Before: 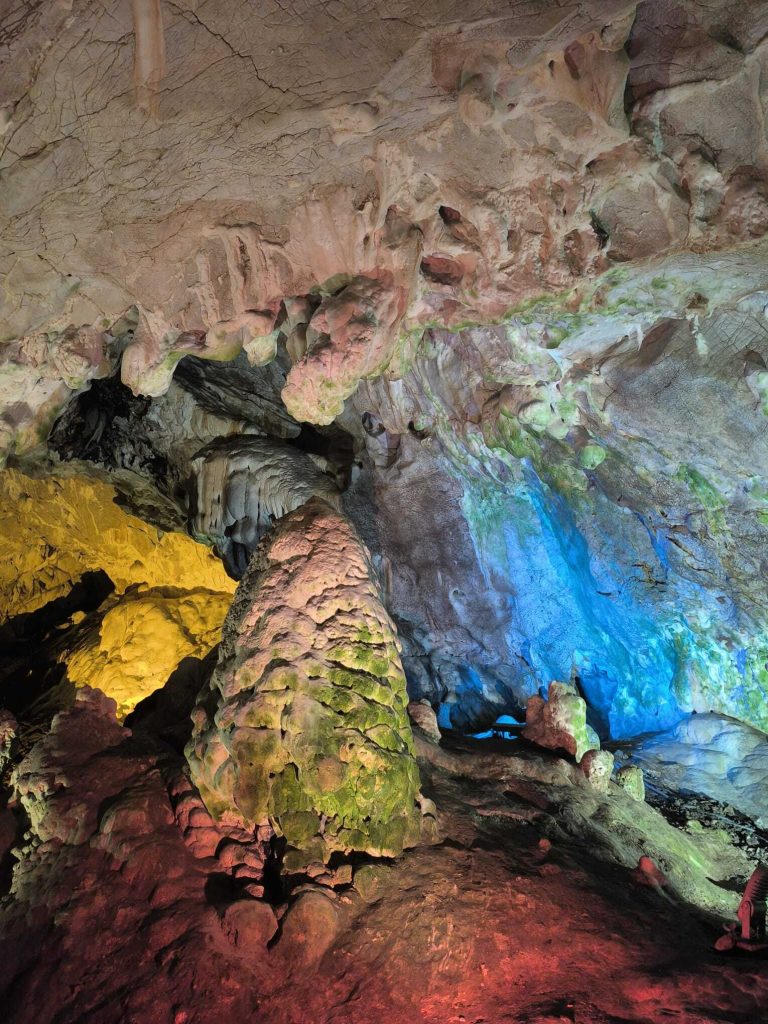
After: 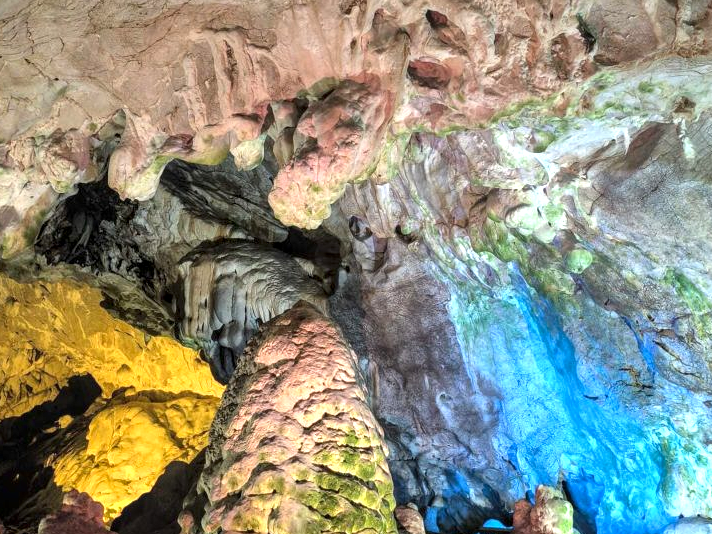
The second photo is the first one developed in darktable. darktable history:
exposure: black level correction 0, exposure 0.7 EV, compensate exposure bias true, compensate highlight preservation false
local contrast: detail 130%
crop: left 1.744%, top 19.225%, right 5.069%, bottom 28.357%
